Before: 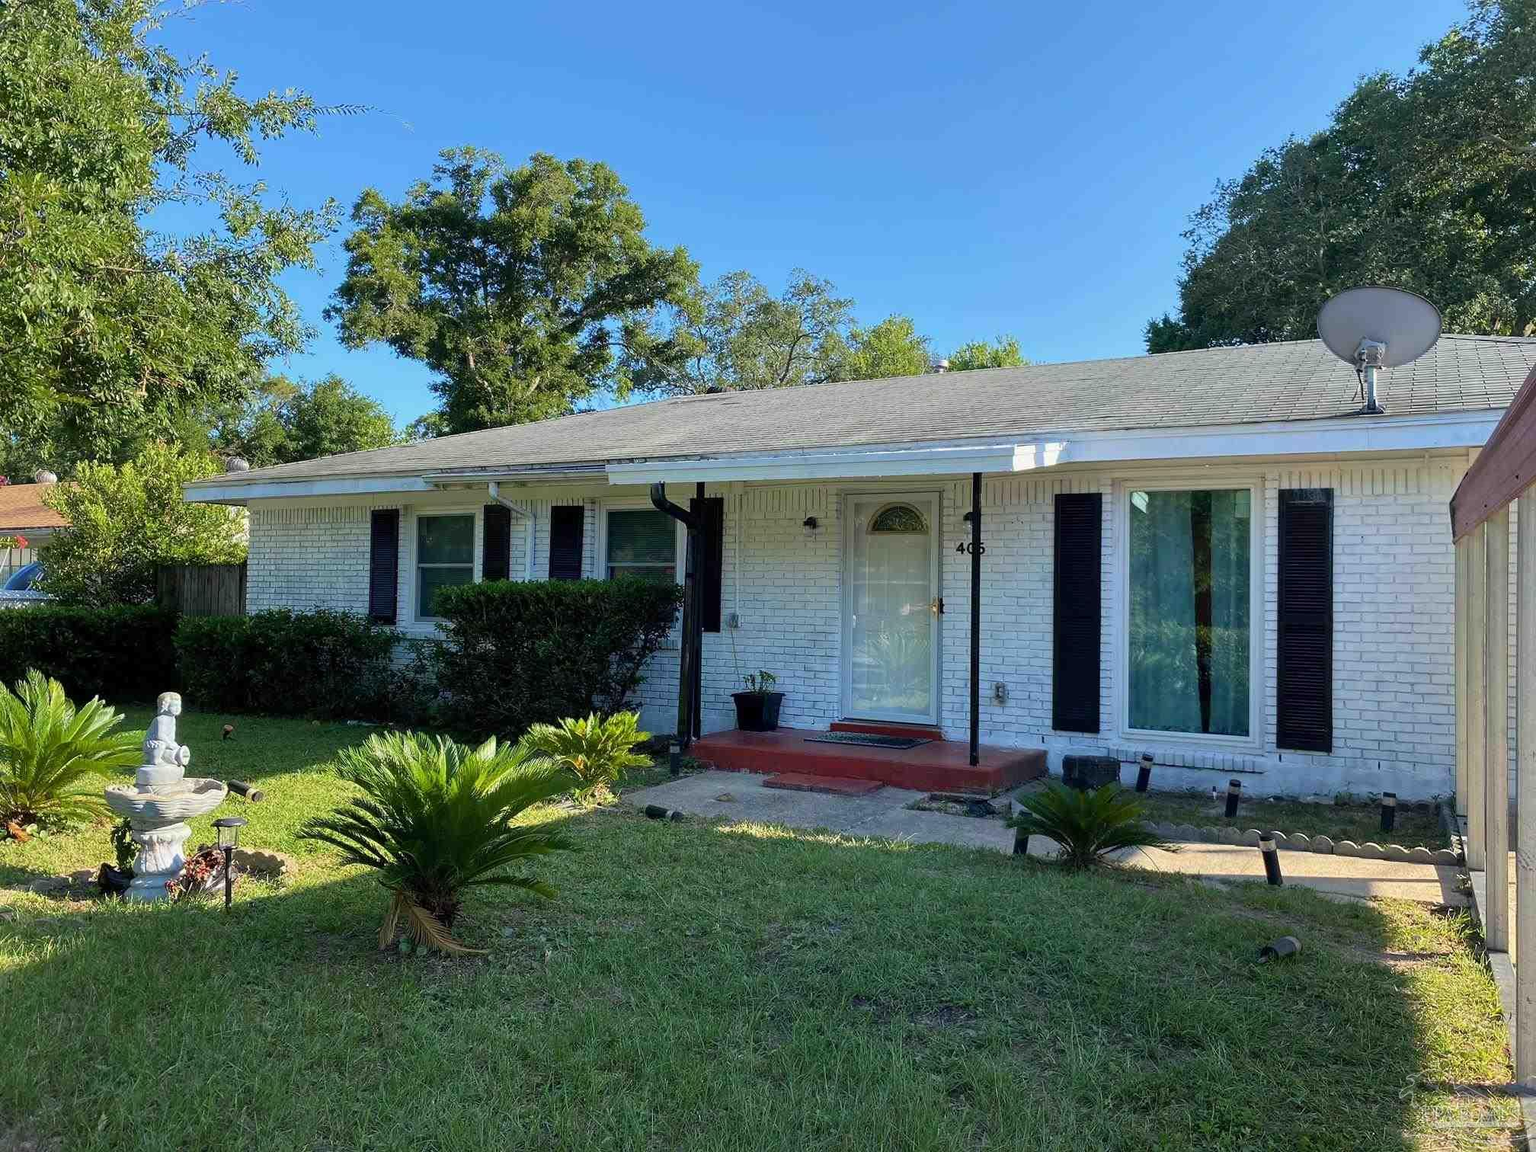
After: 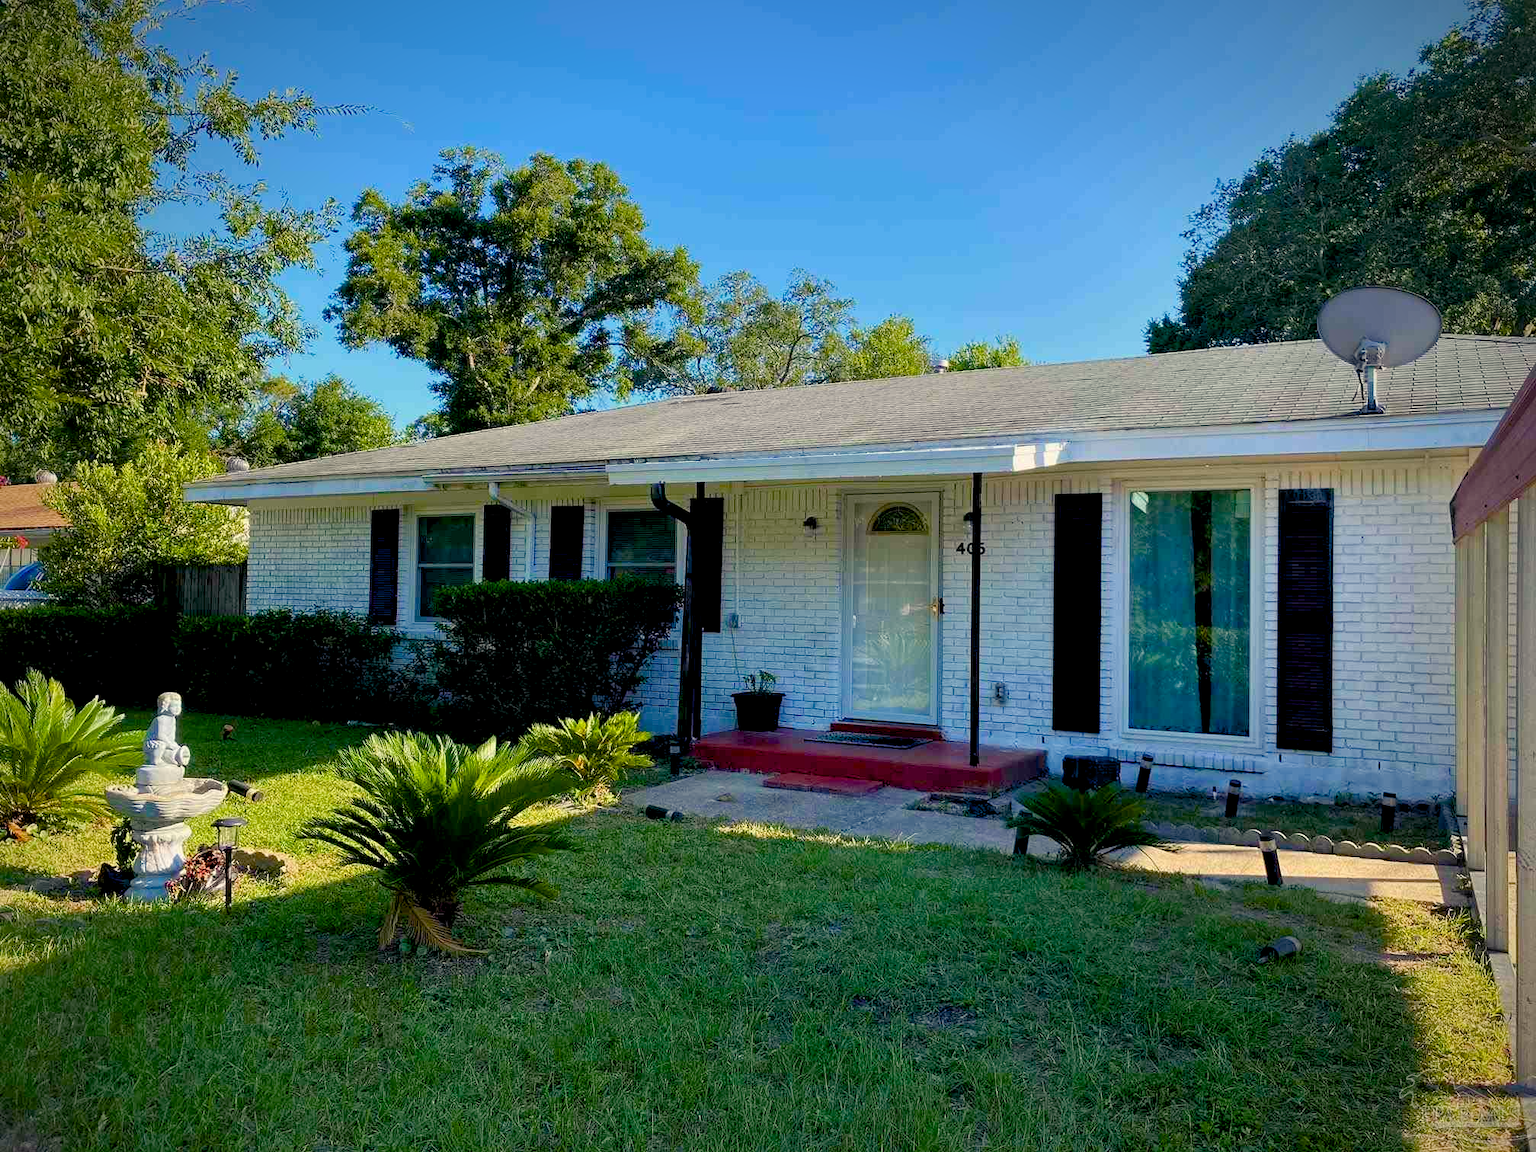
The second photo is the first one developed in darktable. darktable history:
color balance rgb: shadows lift › chroma 3%, shadows lift › hue 280.8°, power › hue 330°, highlights gain › chroma 3%, highlights gain › hue 75.6°, global offset › luminance -1%, perceptual saturation grading › global saturation 20%, perceptual saturation grading › highlights -25%, perceptual saturation grading › shadows 50%, global vibrance 20%
vignetting: brightness -0.629, saturation -0.007, center (-0.028, 0.239)
